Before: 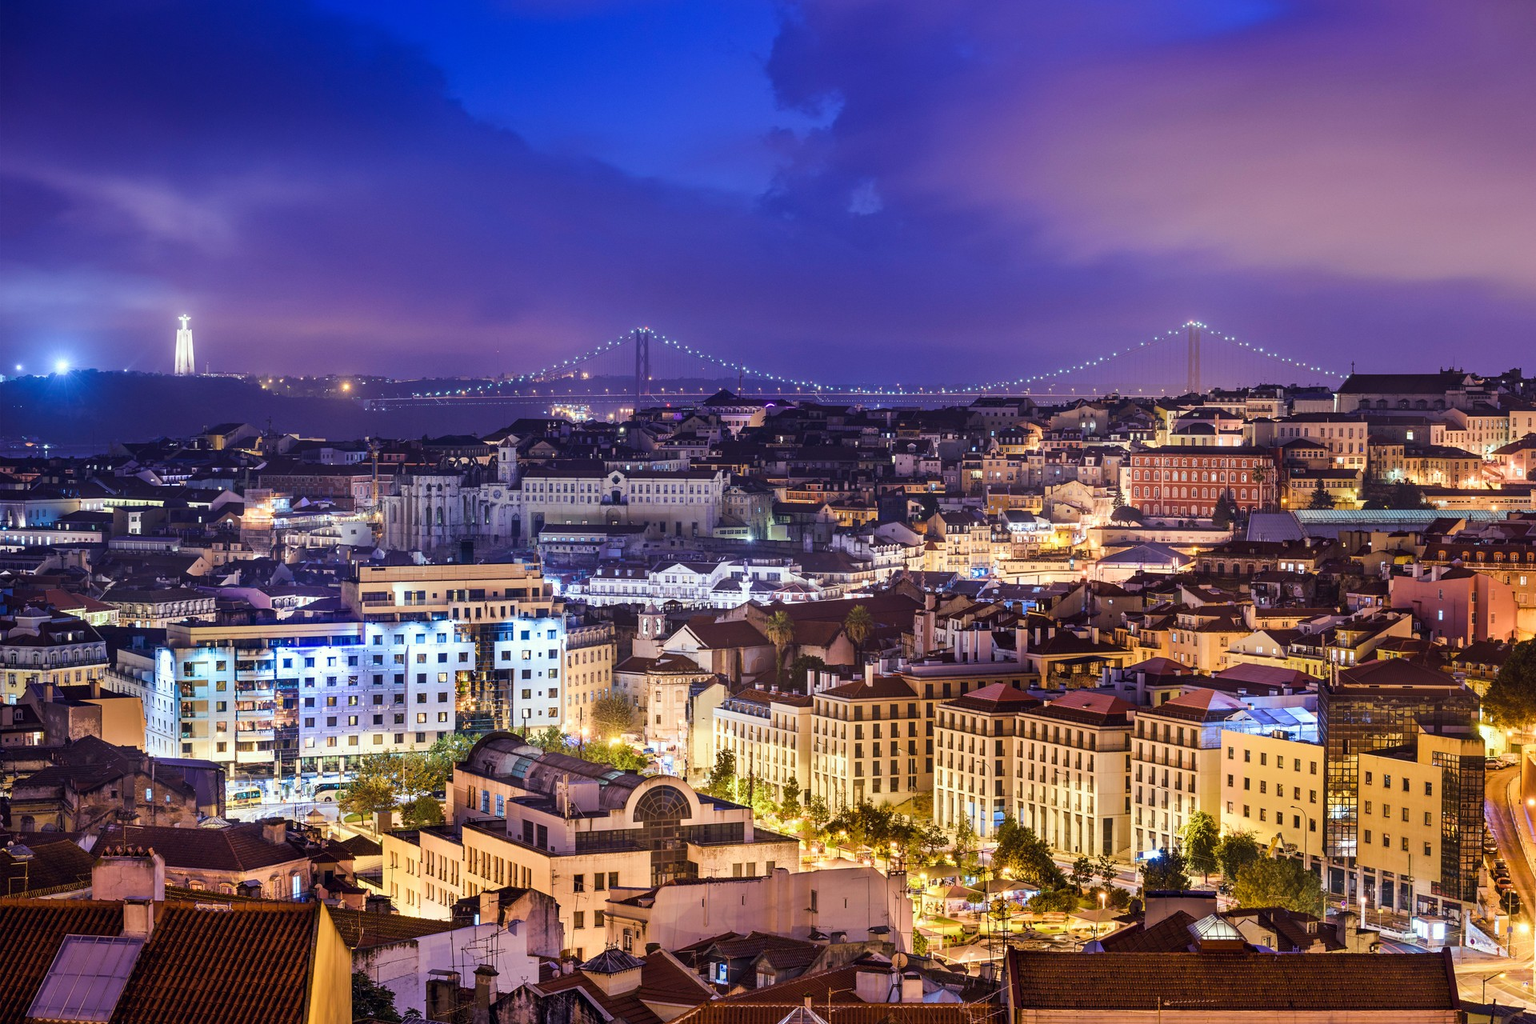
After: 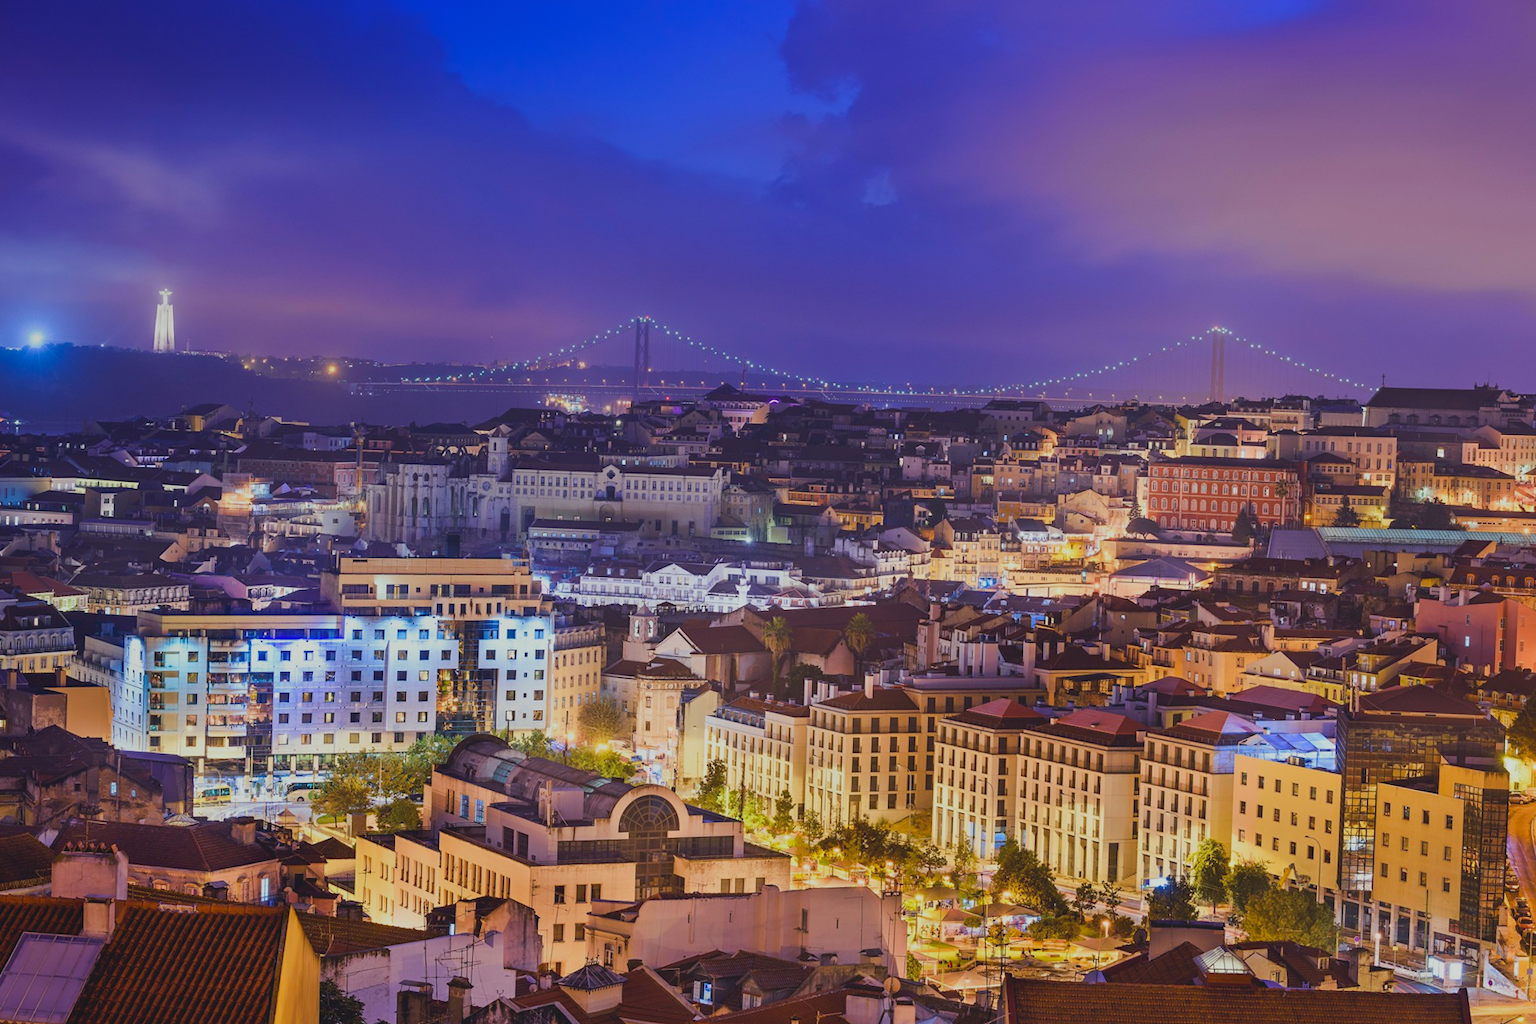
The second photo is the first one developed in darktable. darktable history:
local contrast: detail 69%
crop and rotate: angle -1.69°
